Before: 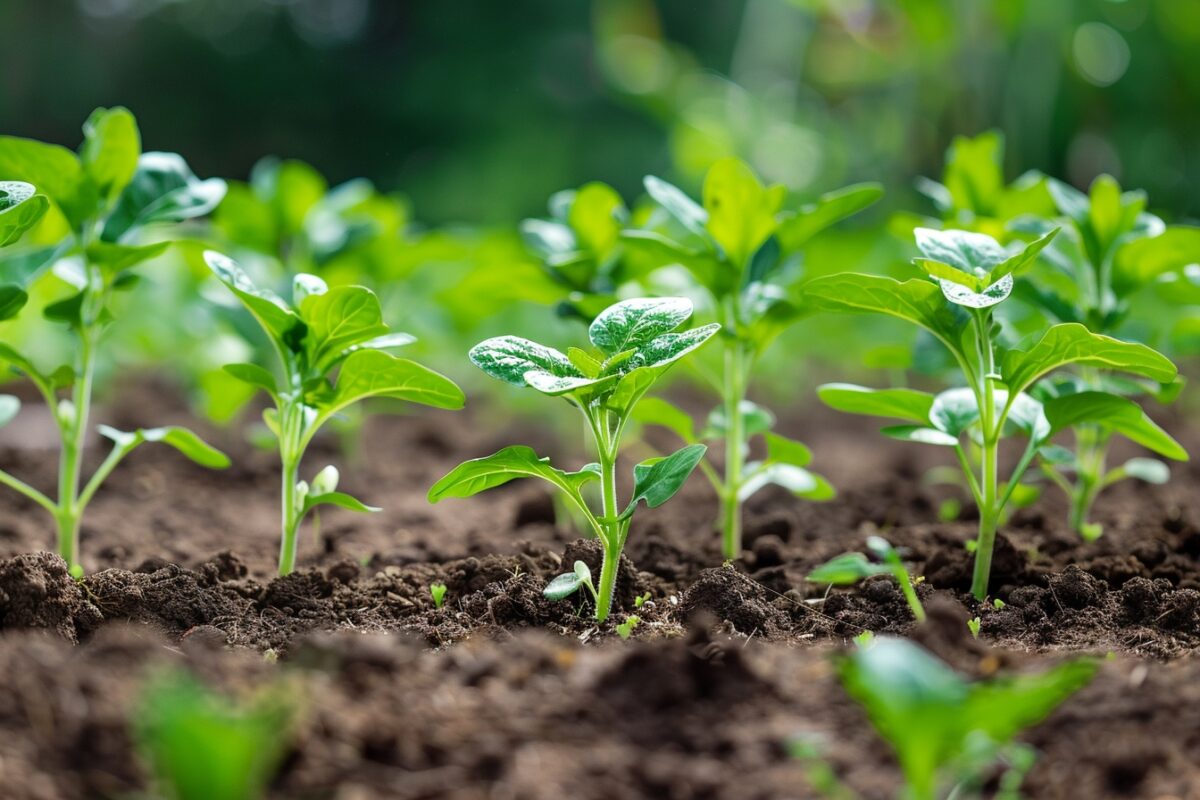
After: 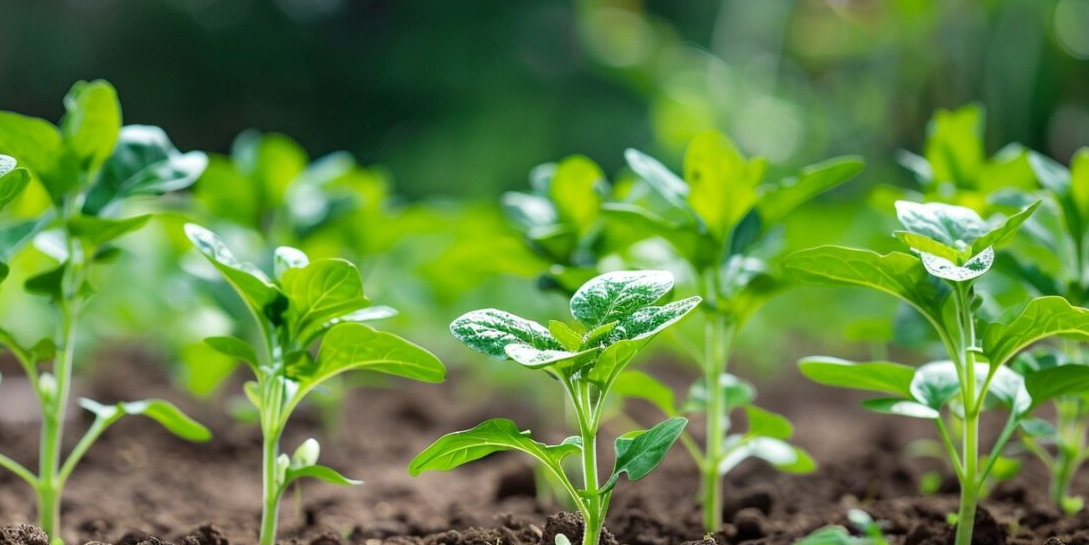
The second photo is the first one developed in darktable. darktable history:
crop: left 1.585%, top 3.436%, right 7.61%, bottom 28.417%
